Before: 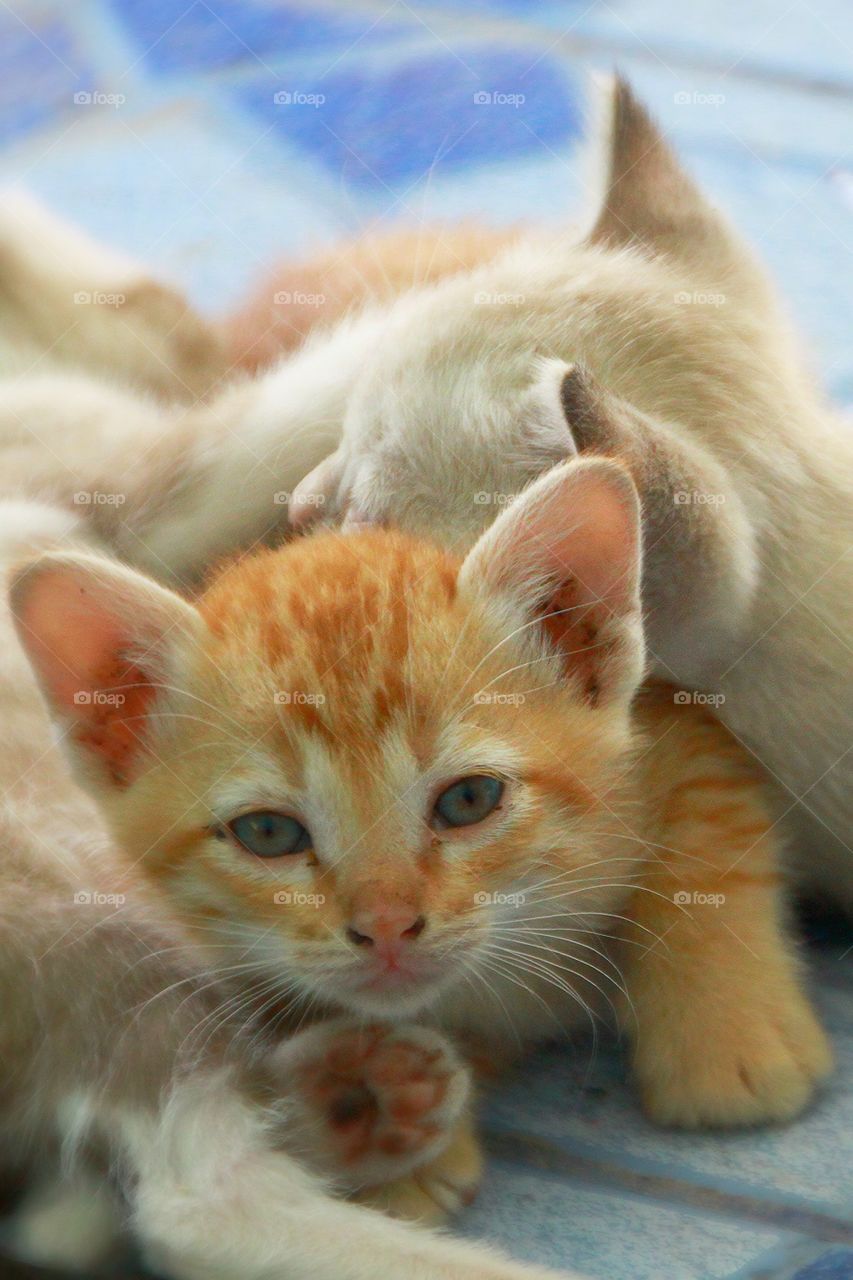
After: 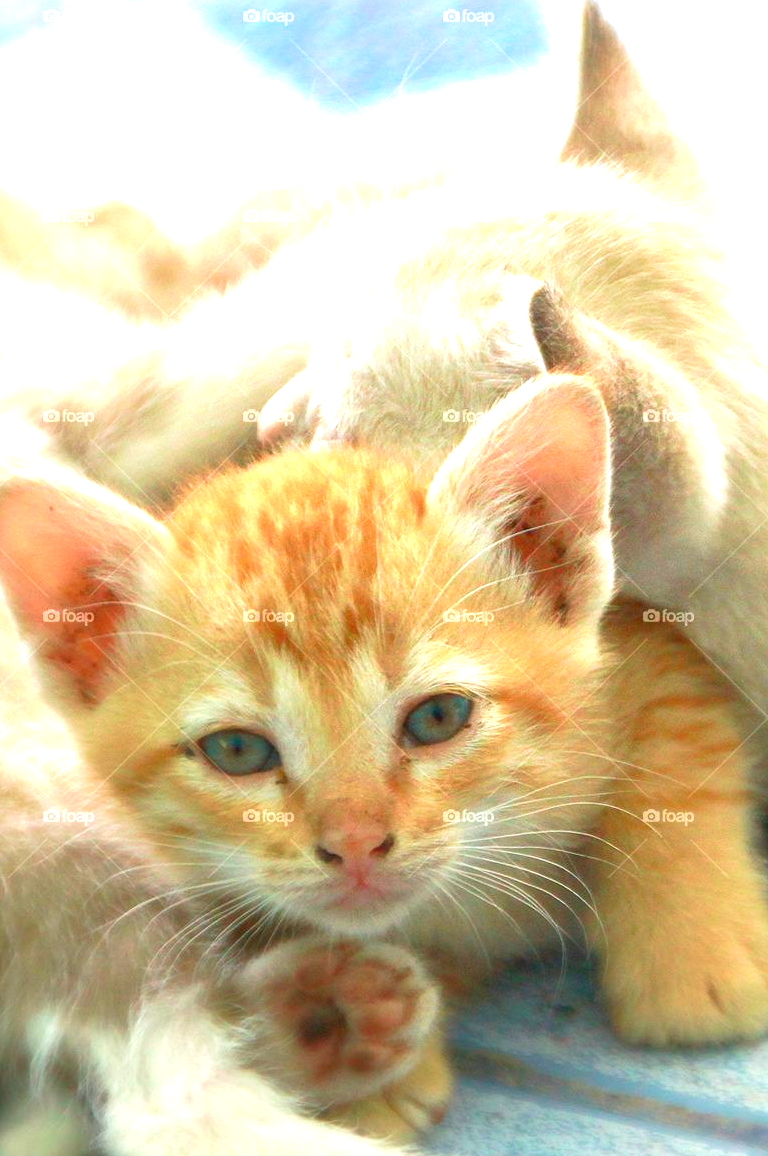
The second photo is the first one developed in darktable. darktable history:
velvia: on, module defaults
exposure: black level correction 0, exposure 1.296 EV, compensate exposure bias true, compensate highlight preservation false
crop: left 3.739%, top 6.45%, right 6.172%, bottom 3.229%
